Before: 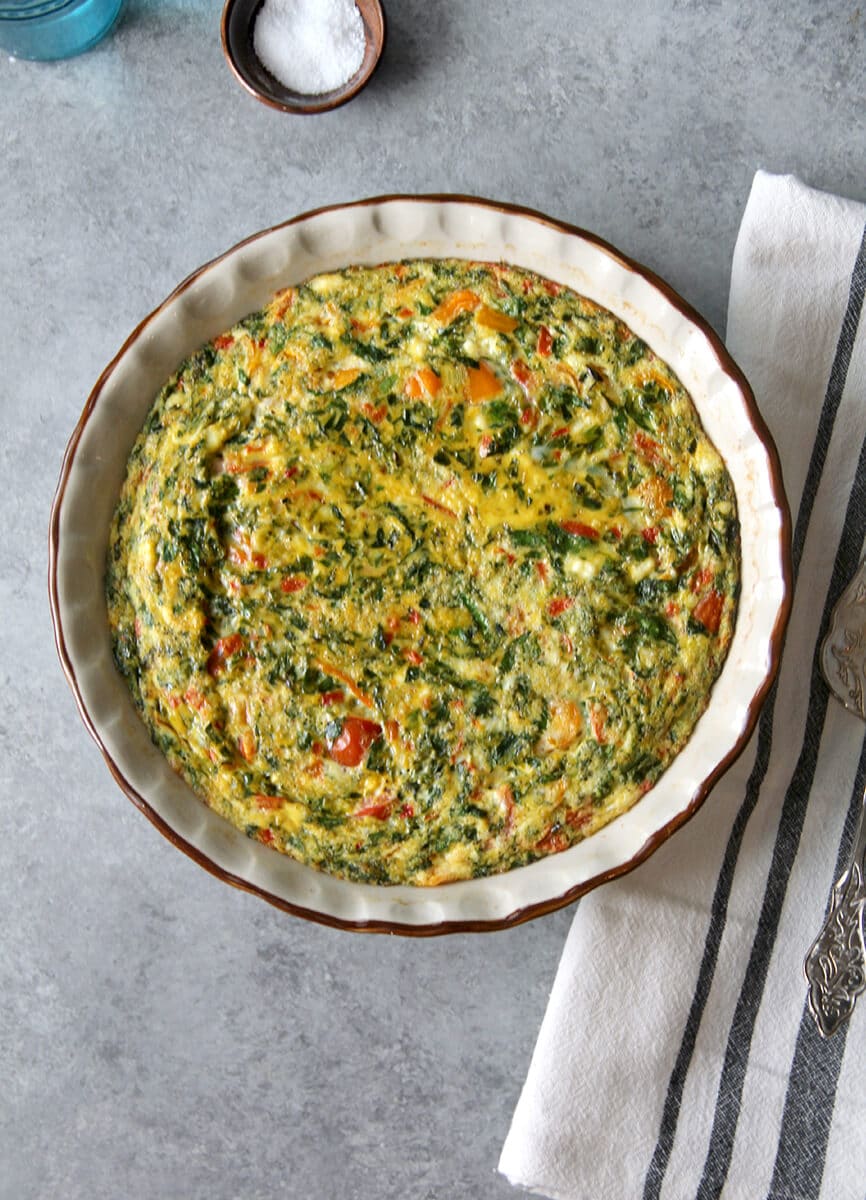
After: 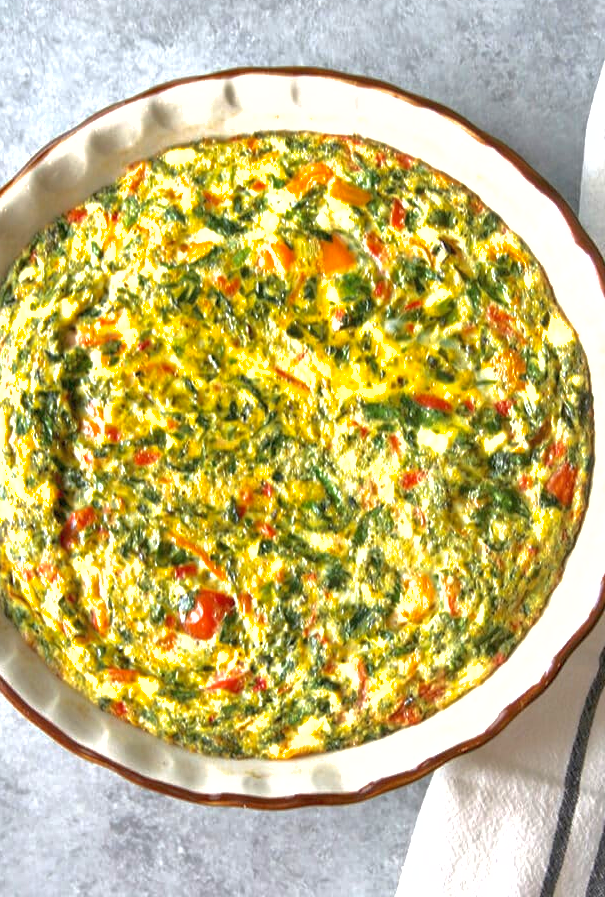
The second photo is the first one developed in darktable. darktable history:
crop and rotate: left 17.046%, top 10.659%, right 12.989%, bottom 14.553%
shadows and highlights: on, module defaults
exposure: exposure 1 EV, compensate highlight preservation false
